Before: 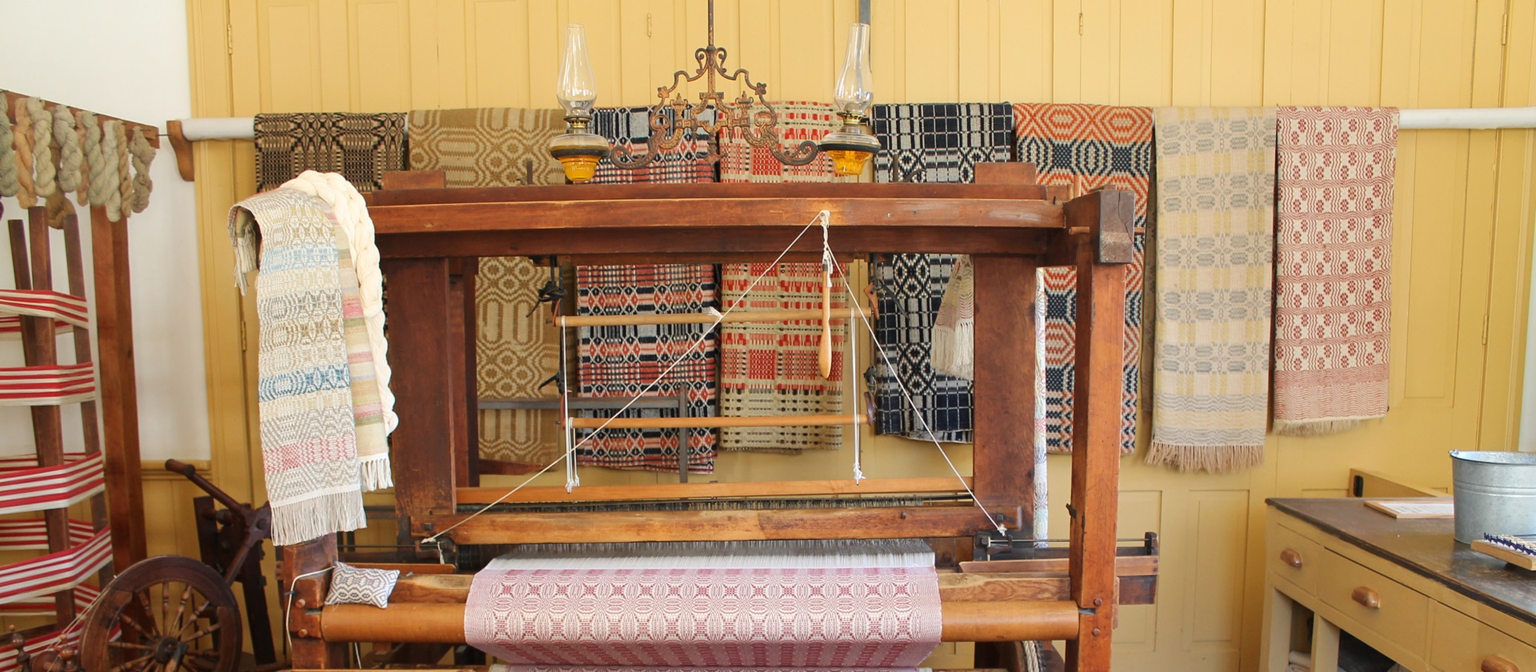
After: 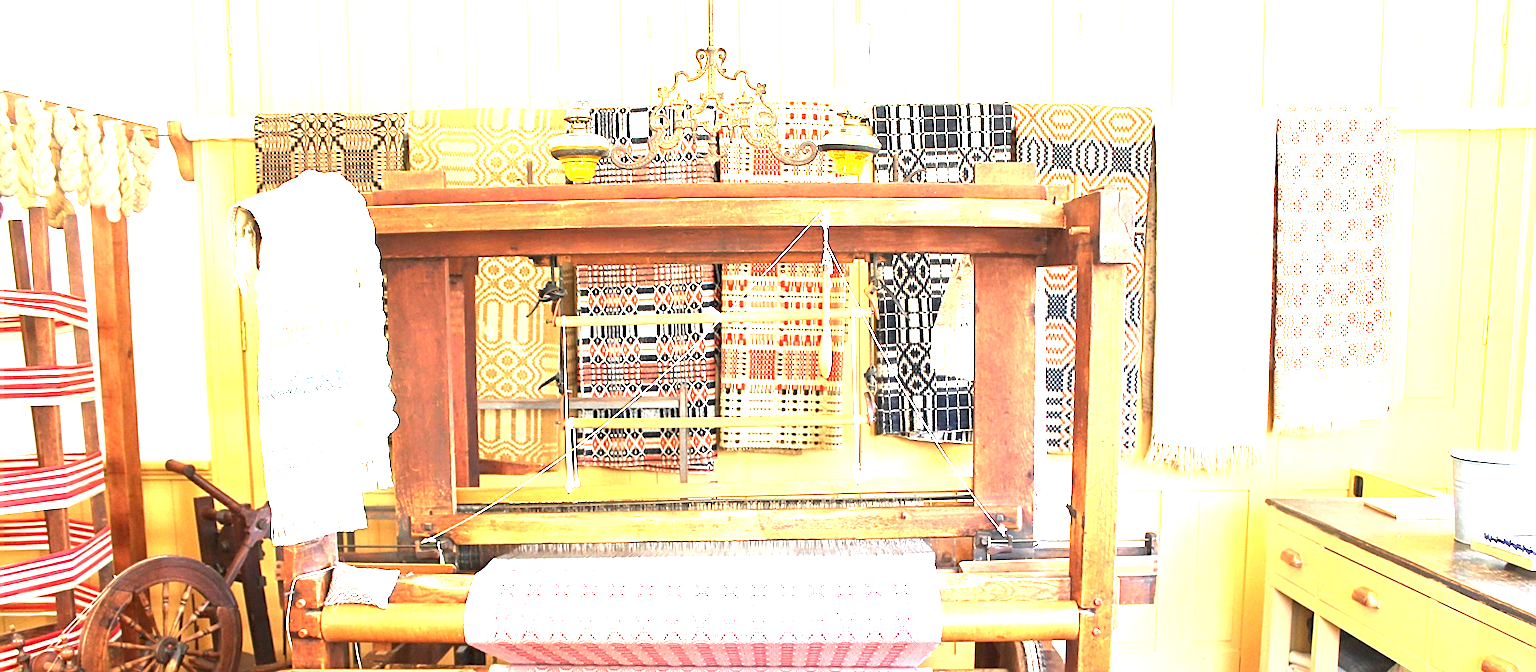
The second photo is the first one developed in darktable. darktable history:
sharpen: on, module defaults
levels: mode automatic, black 0.023%, white 99.97%, levels [0.062, 0.494, 0.925]
exposure: black level correction 0.001, exposure 2.607 EV, compensate exposure bias true, compensate highlight preservation false
